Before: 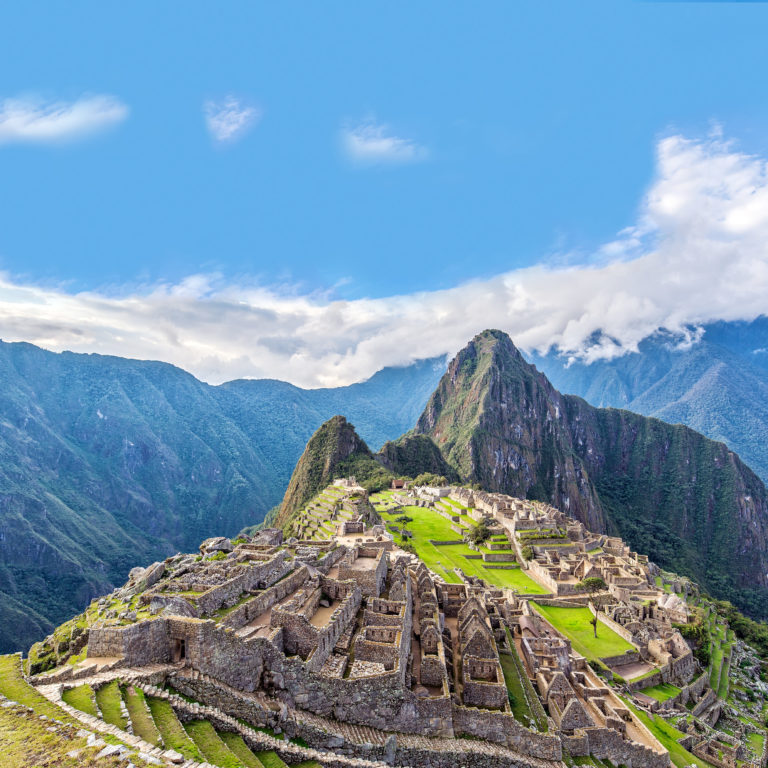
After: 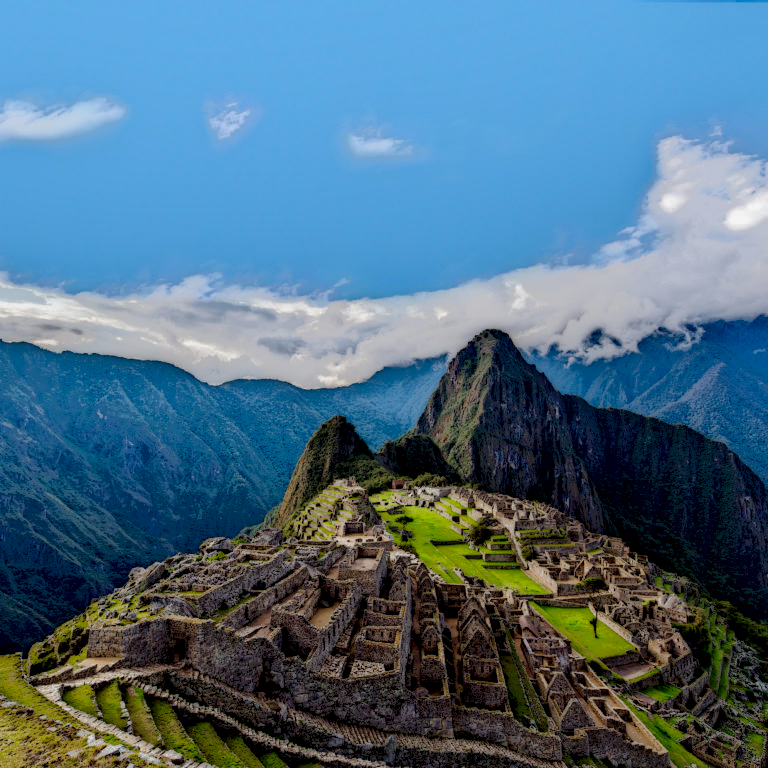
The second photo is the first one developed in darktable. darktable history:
local contrast: highlights 1%, shadows 227%, detail 164%, midtone range 0.001
